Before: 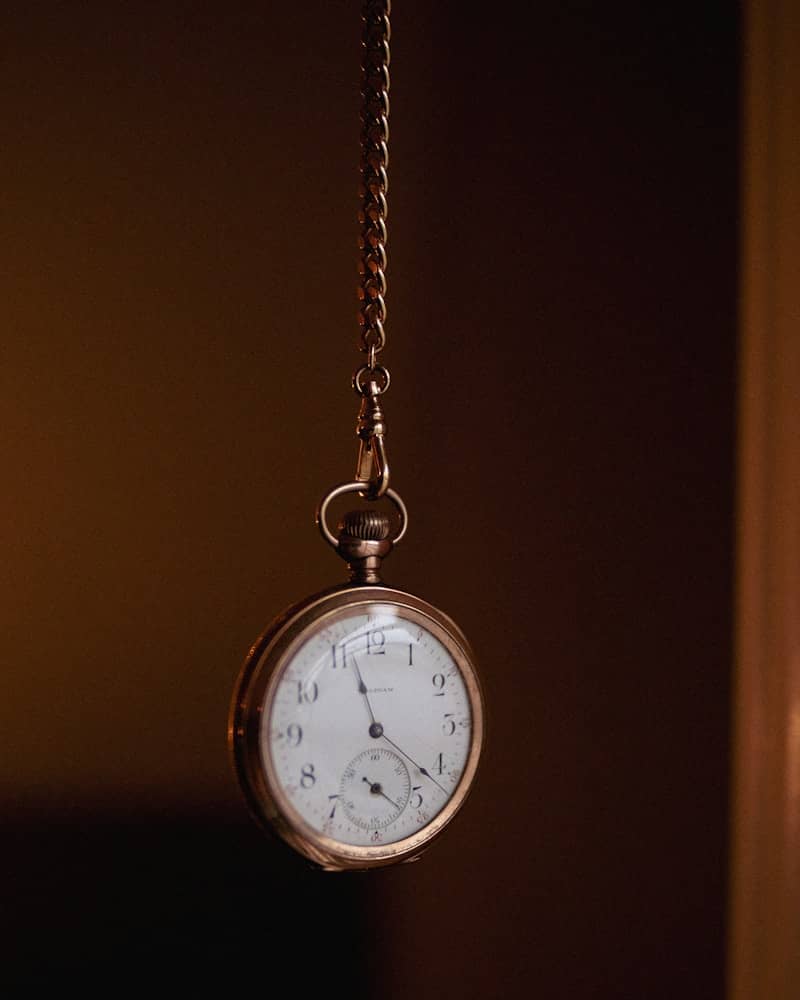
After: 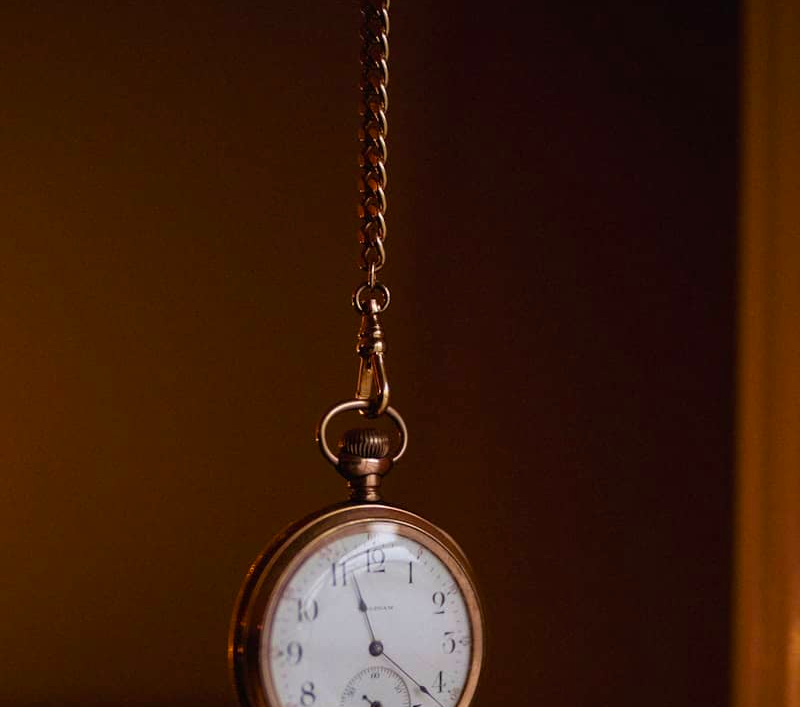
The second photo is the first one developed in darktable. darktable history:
crop and rotate: top 8.293%, bottom 20.996%
color balance rgb: linear chroma grading › global chroma 33.4%
